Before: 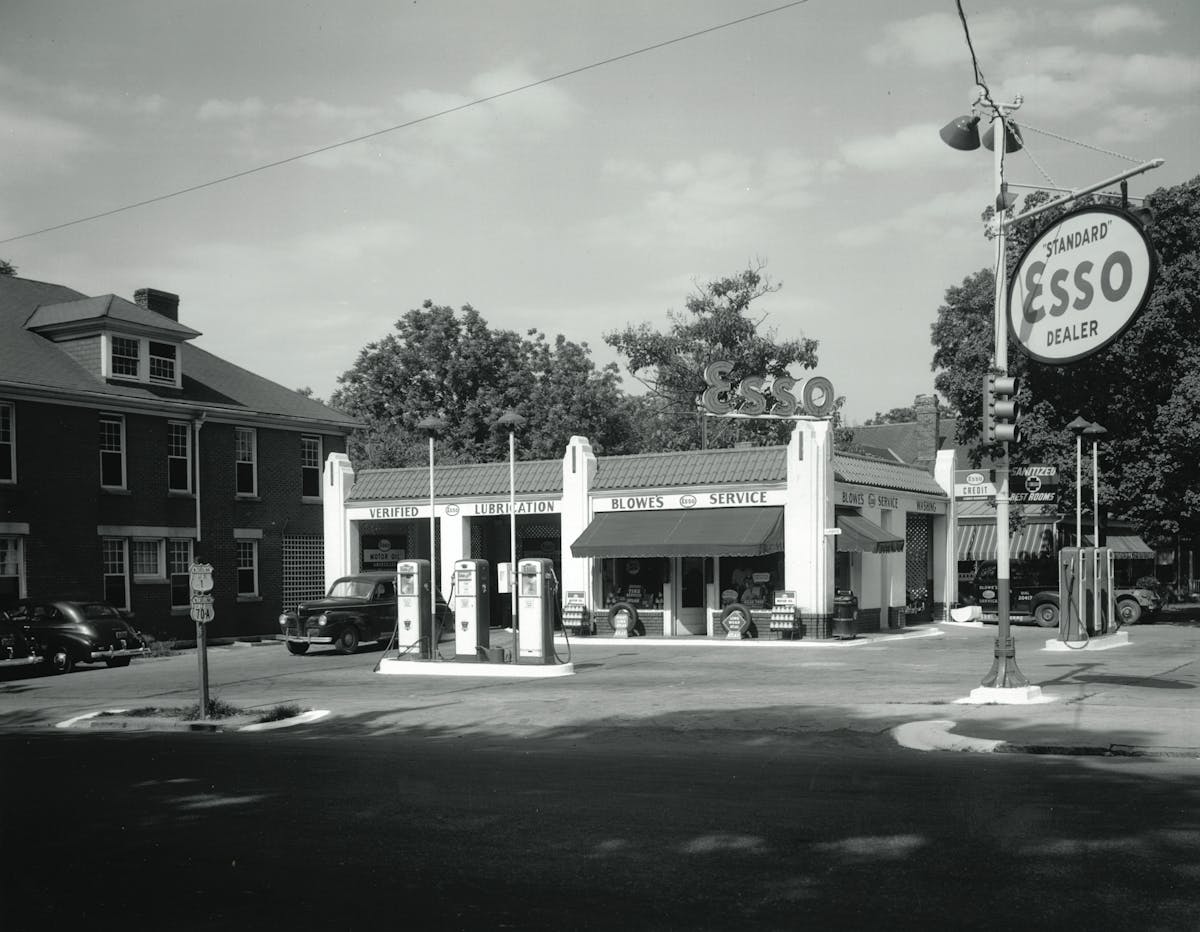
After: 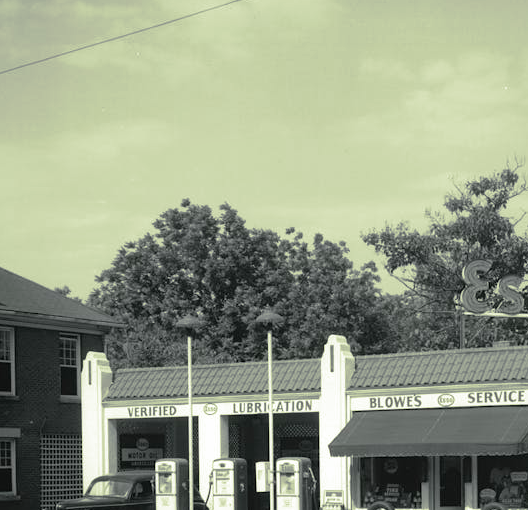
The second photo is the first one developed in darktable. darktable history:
split-toning: shadows › hue 290.82°, shadows › saturation 0.34, highlights › saturation 0.38, balance 0, compress 50%
crop: left 20.248%, top 10.86%, right 35.675%, bottom 34.321%
shadows and highlights: shadows 25, highlights -25
